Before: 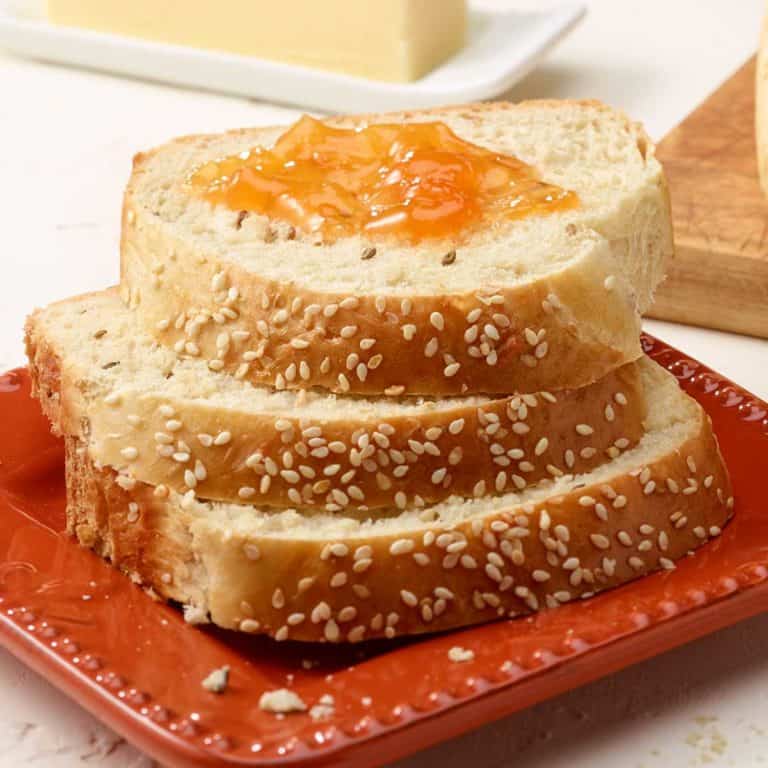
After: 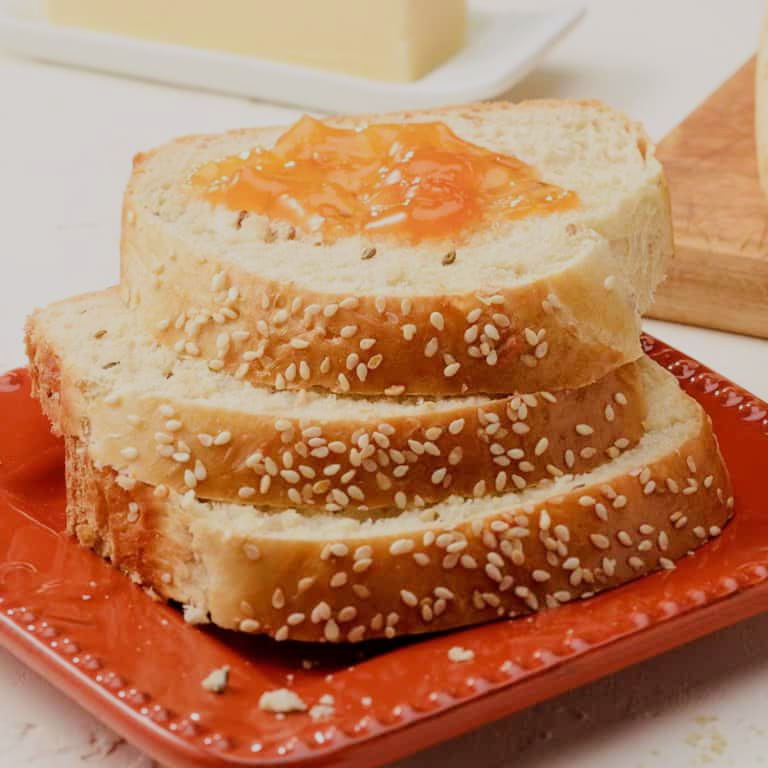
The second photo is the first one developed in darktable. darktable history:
filmic rgb: black relative exposure -7.15 EV, white relative exposure 5.36 EV, hardness 3.02
exposure: black level correction 0, exposure 0.2 EV, compensate exposure bias true, compensate highlight preservation false
